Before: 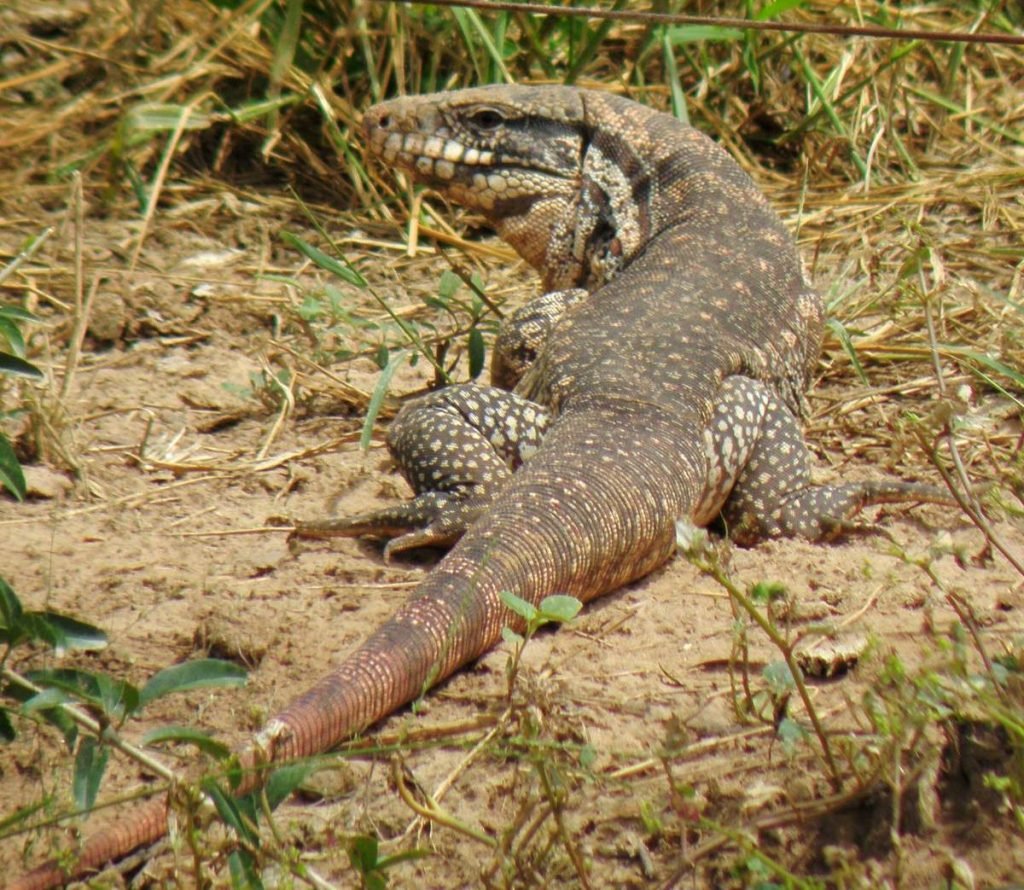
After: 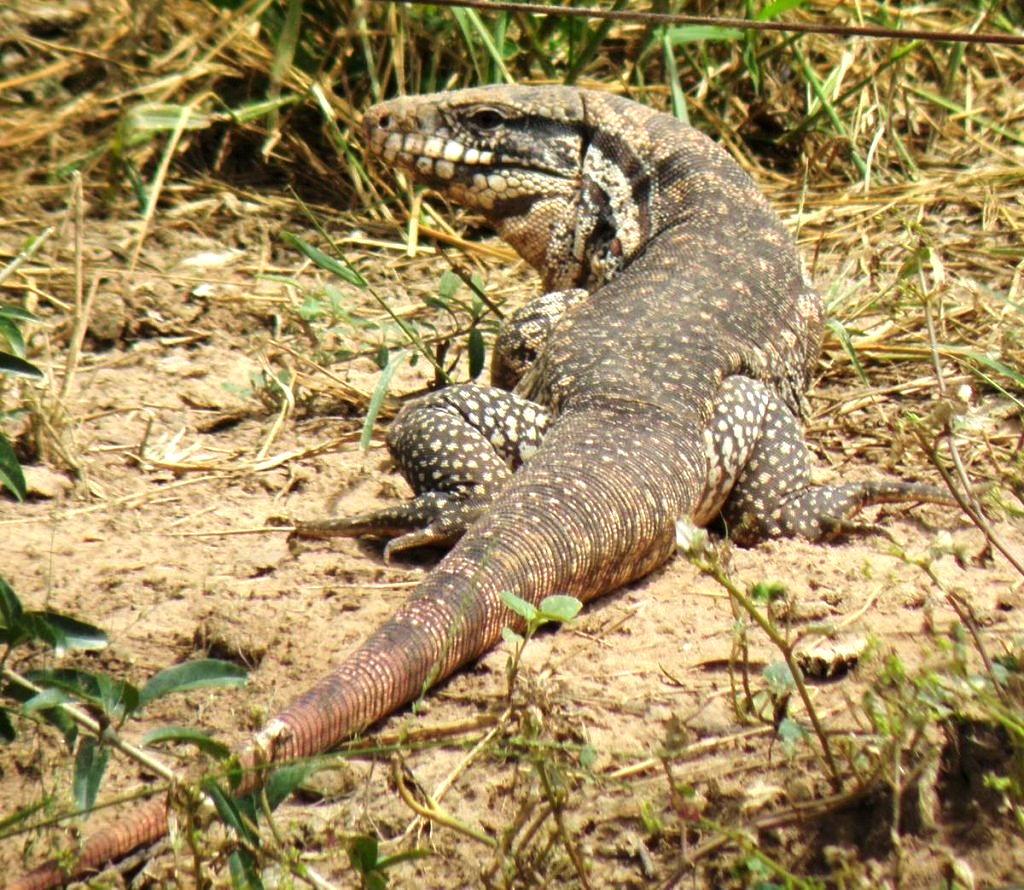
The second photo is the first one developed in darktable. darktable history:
tone equalizer: -8 EV -0.717 EV, -7 EV -0.682 EV, -6 EV -0.64 EV, -5 EV -0.407 EV, -3 EV 0.397 EV, -2 EV 0.6 EV, -1 EV 0.683 EV, +0 EV 0.775 EV, edges refinement/feathering 500, mask exposure compensation -1.57 EV, preserve details no
